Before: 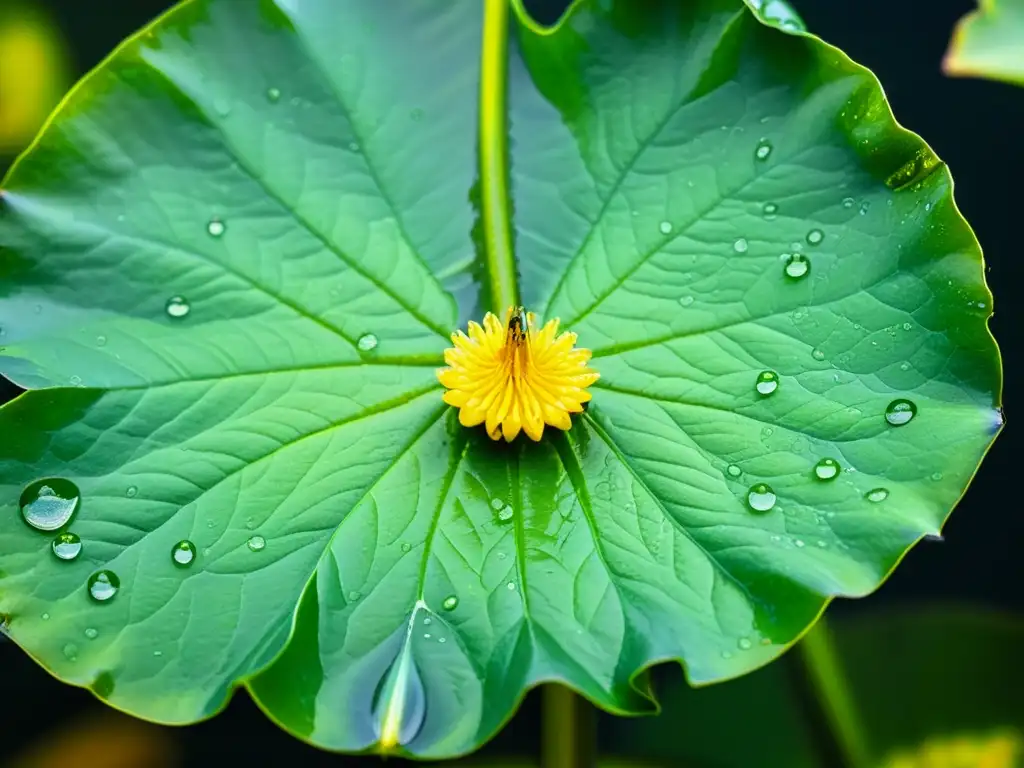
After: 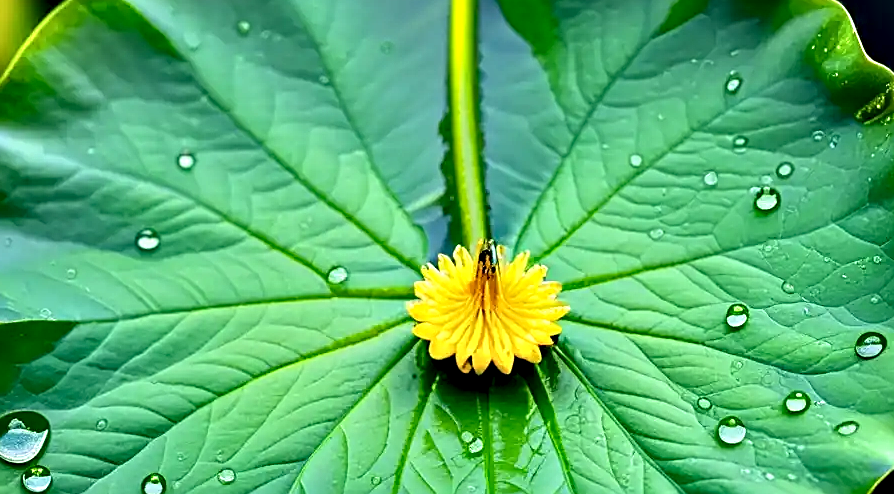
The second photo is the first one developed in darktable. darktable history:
crop: left 2.948%, top 8.848%, right 9.662%, bottom 26.716%
sharpen: on, module defaults
contrast equalizer: y [[0.6 ×6], [0.55 ×6], [0 ×6], [0 ×6], [0 ×6]]
